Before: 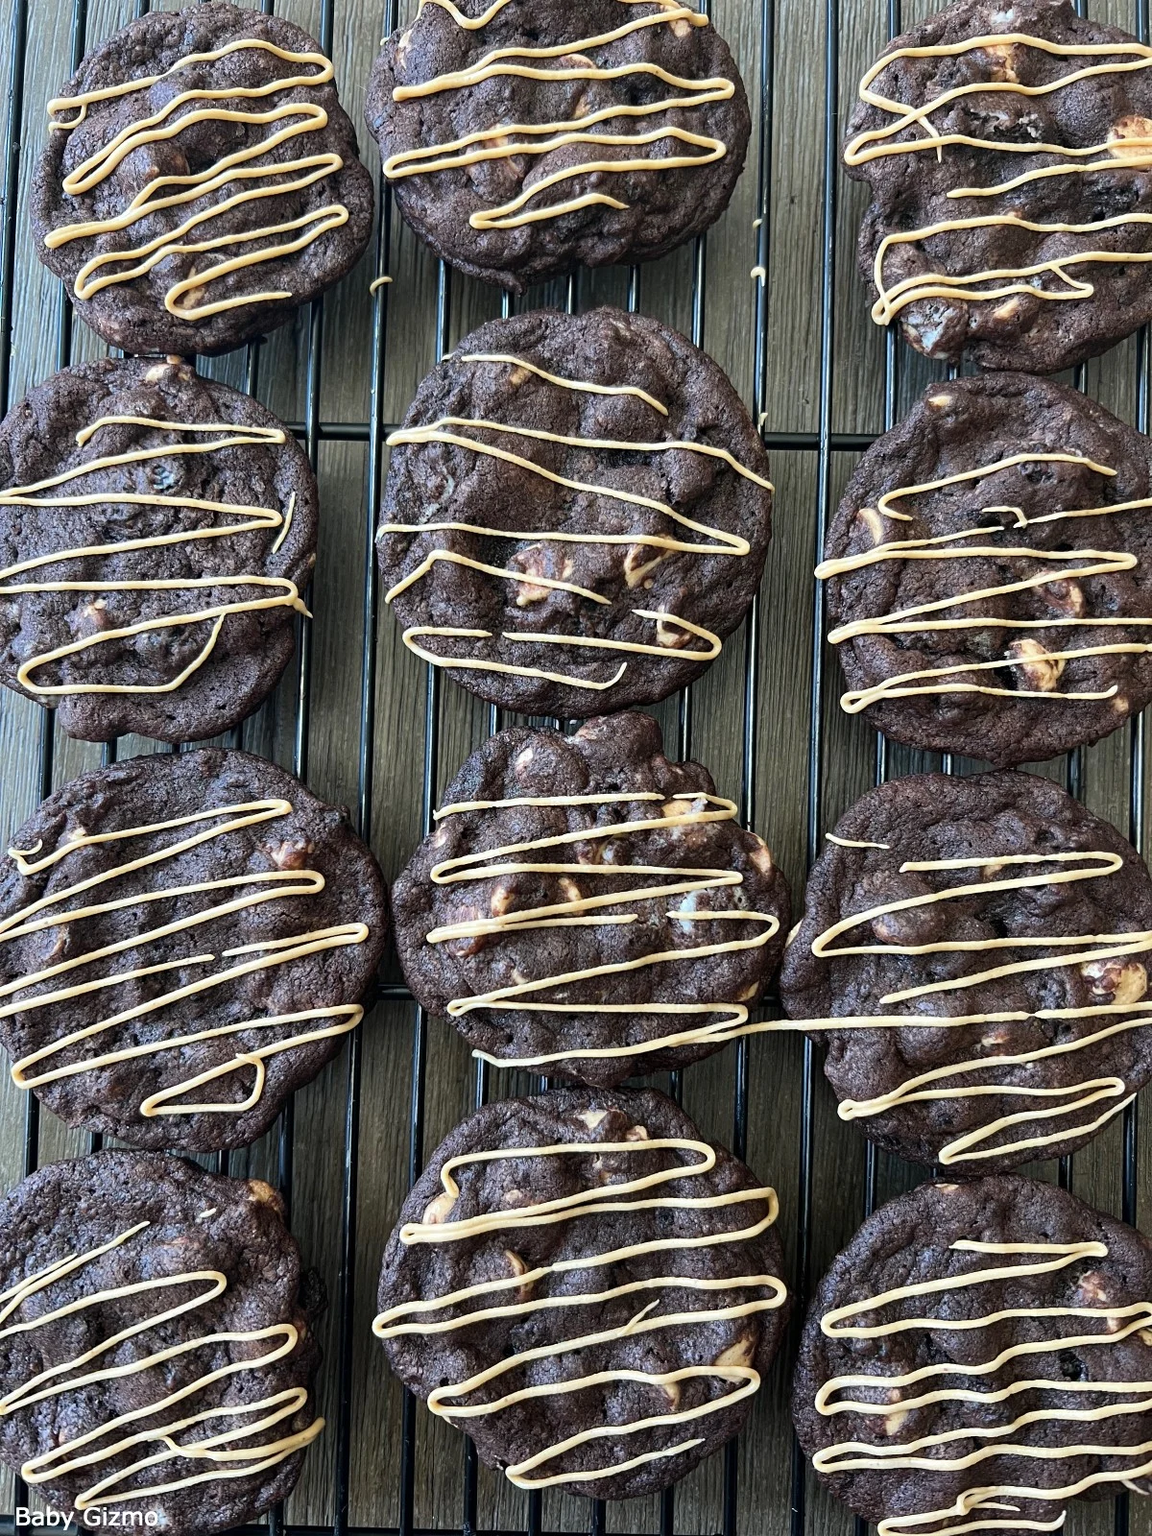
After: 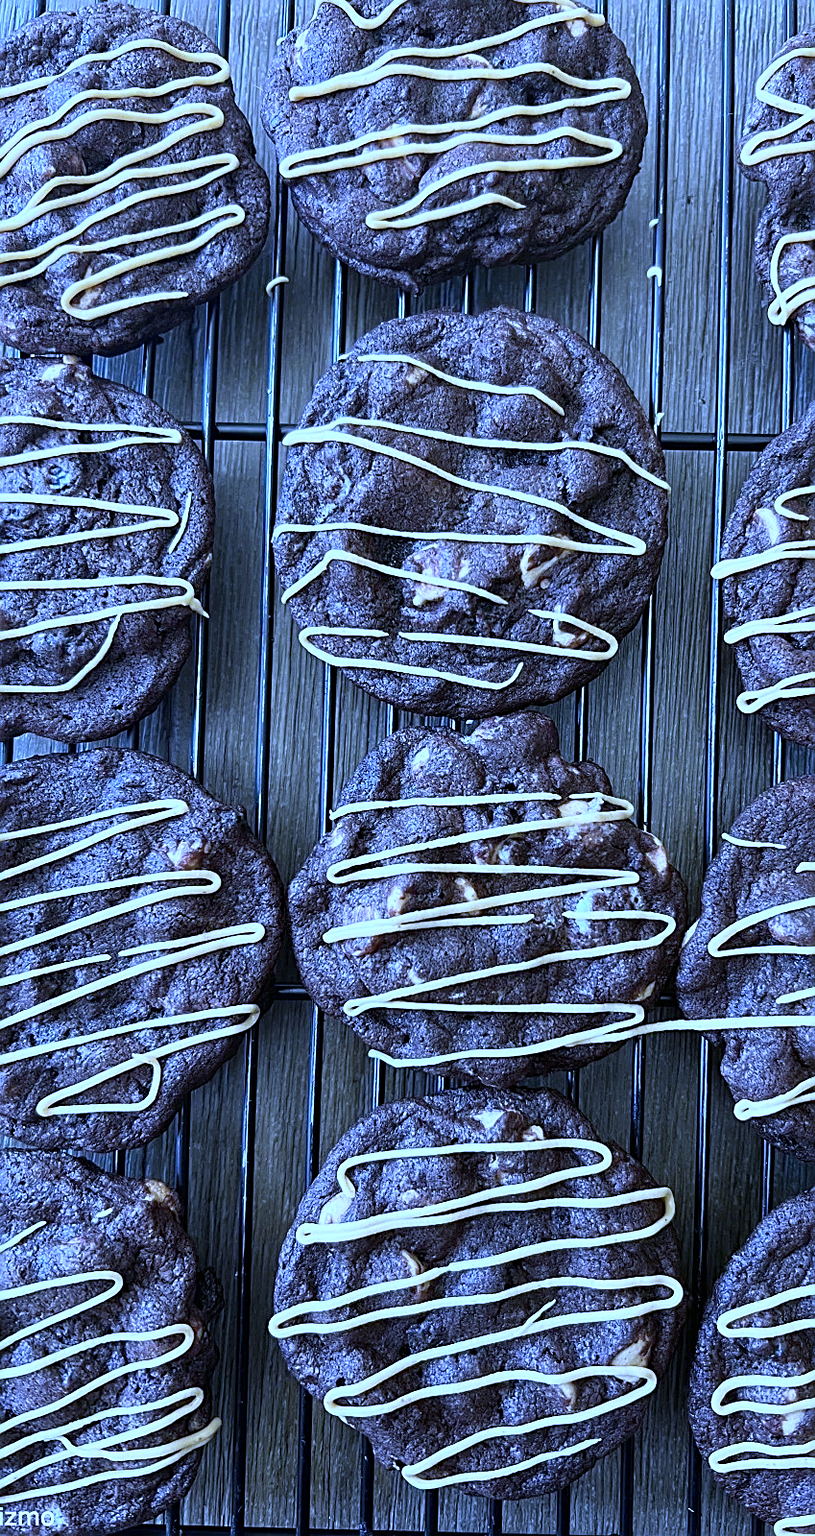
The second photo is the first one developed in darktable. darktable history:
sharpen: on, module defaults
crop and rotate: left 9.061%, right 20.142%
white balance: red 0.766, blue 1.537
base curve: curves: ch0 [(0, 0) (0.666, 0.806) (1, 1)]
